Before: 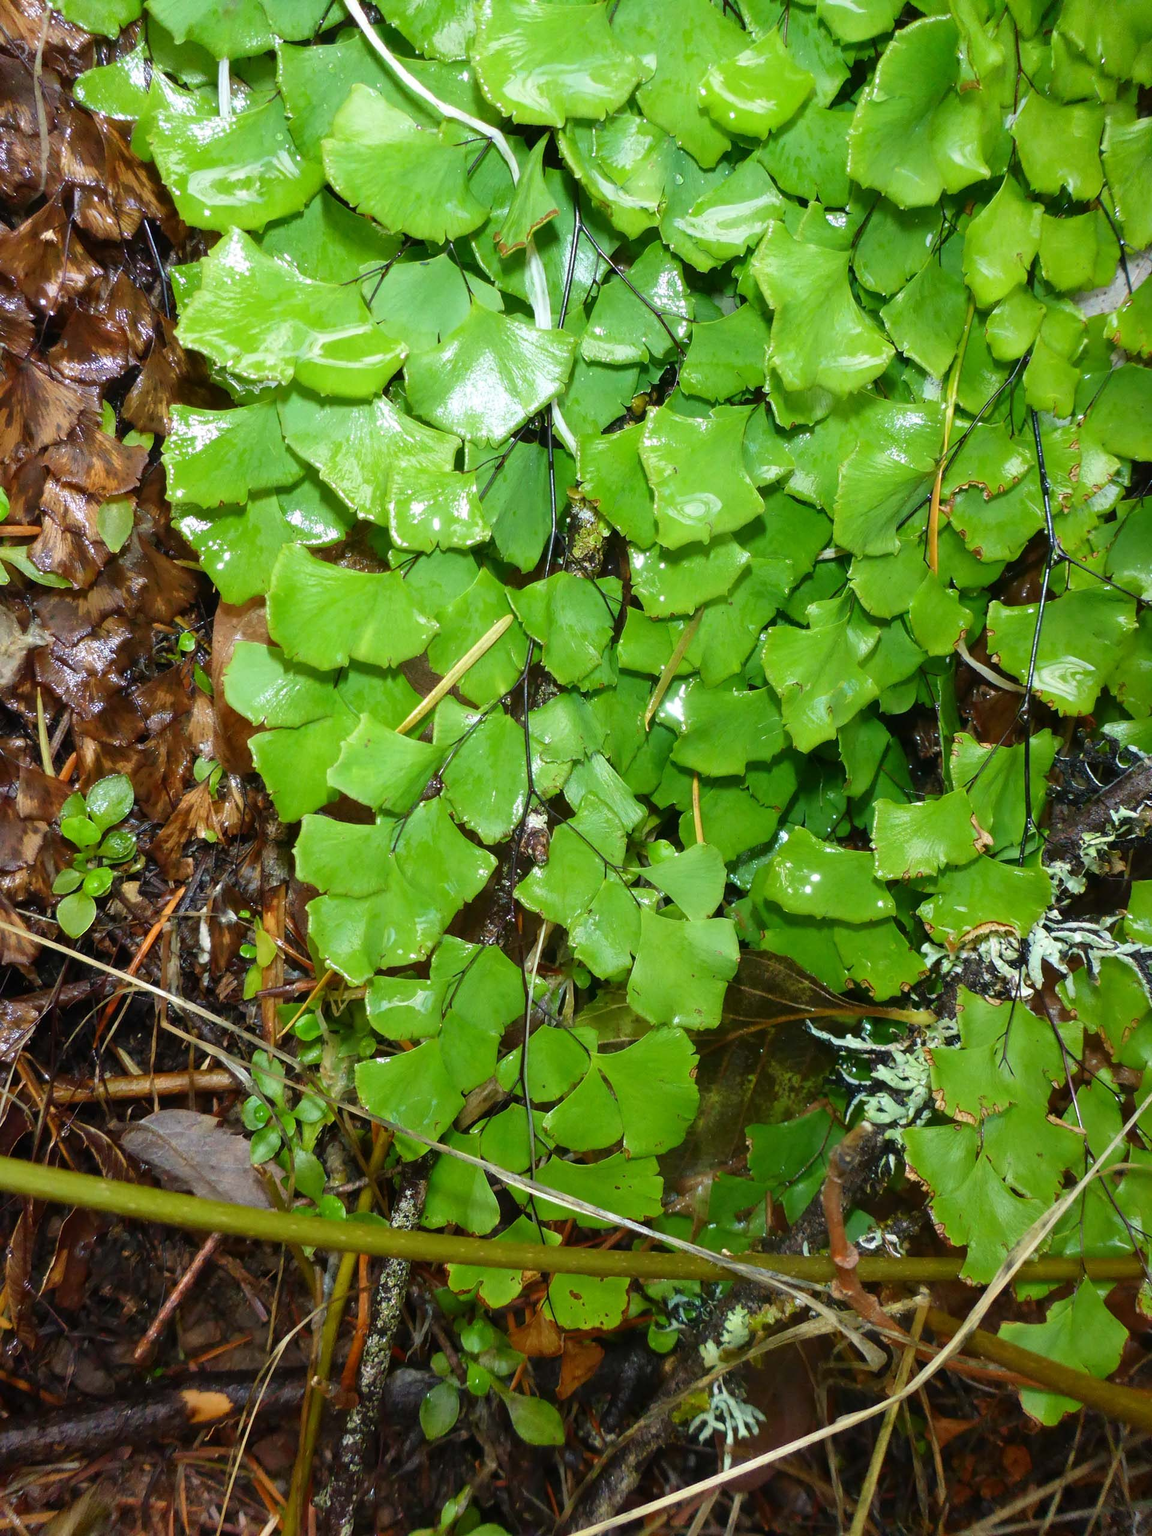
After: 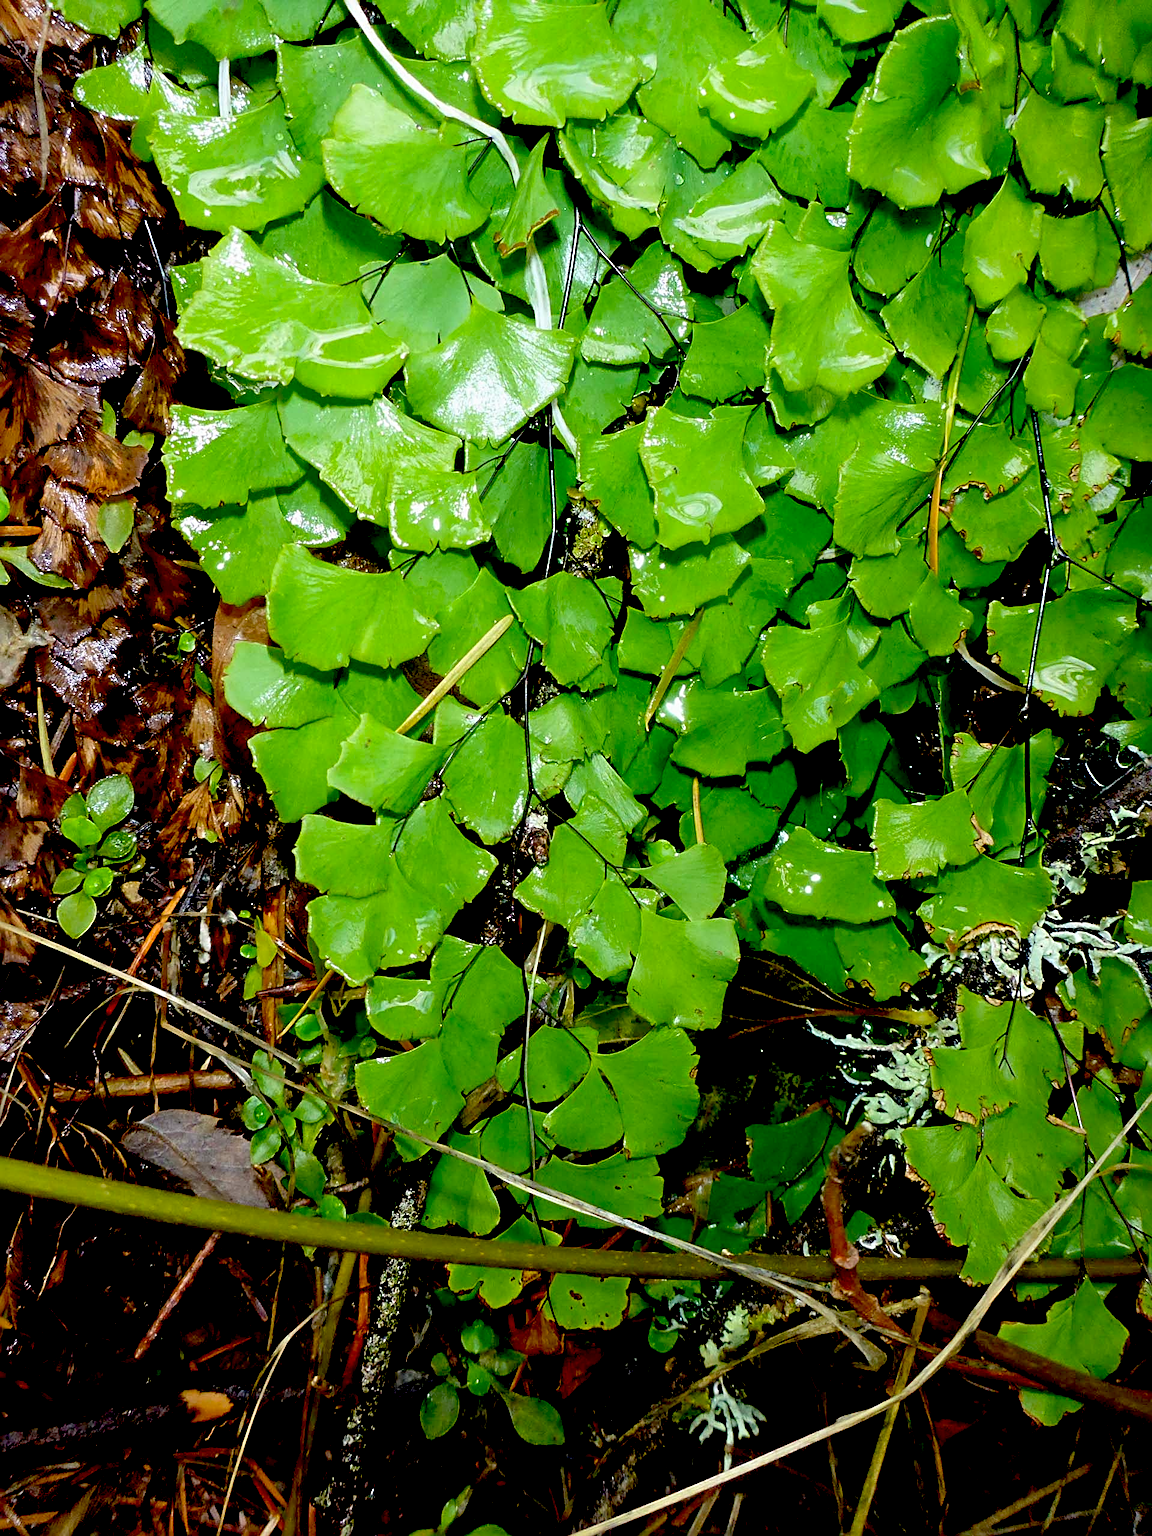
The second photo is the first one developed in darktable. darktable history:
exposure: black level correction 0.056, exposure -0.039 EV, compensate highlight preservation false
sharpen: radius 3.119
